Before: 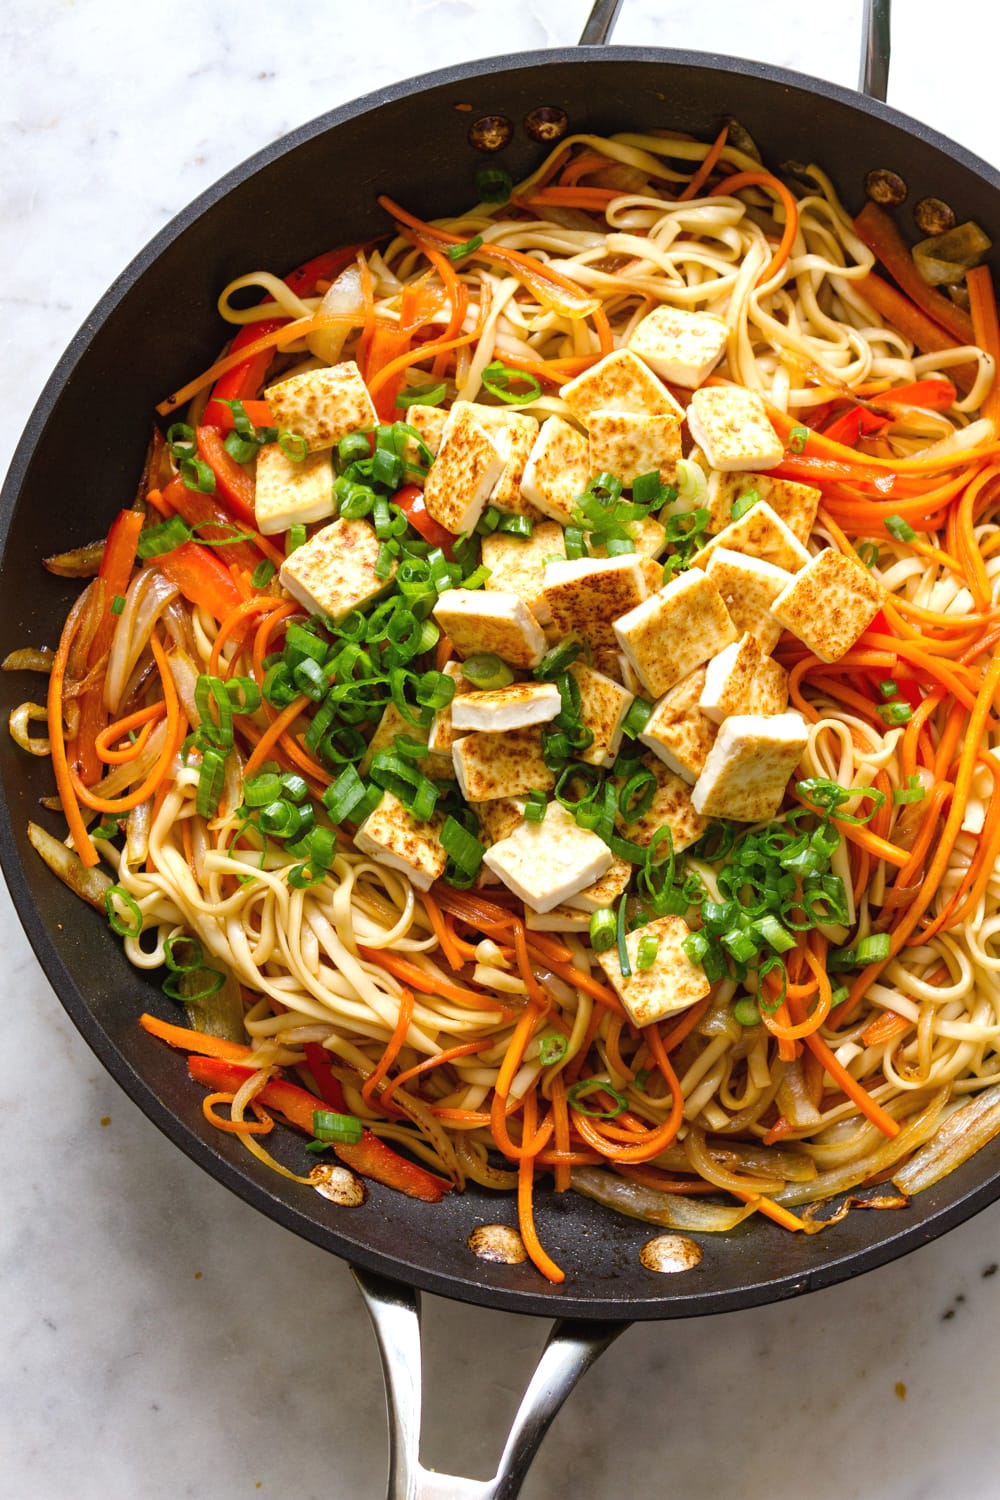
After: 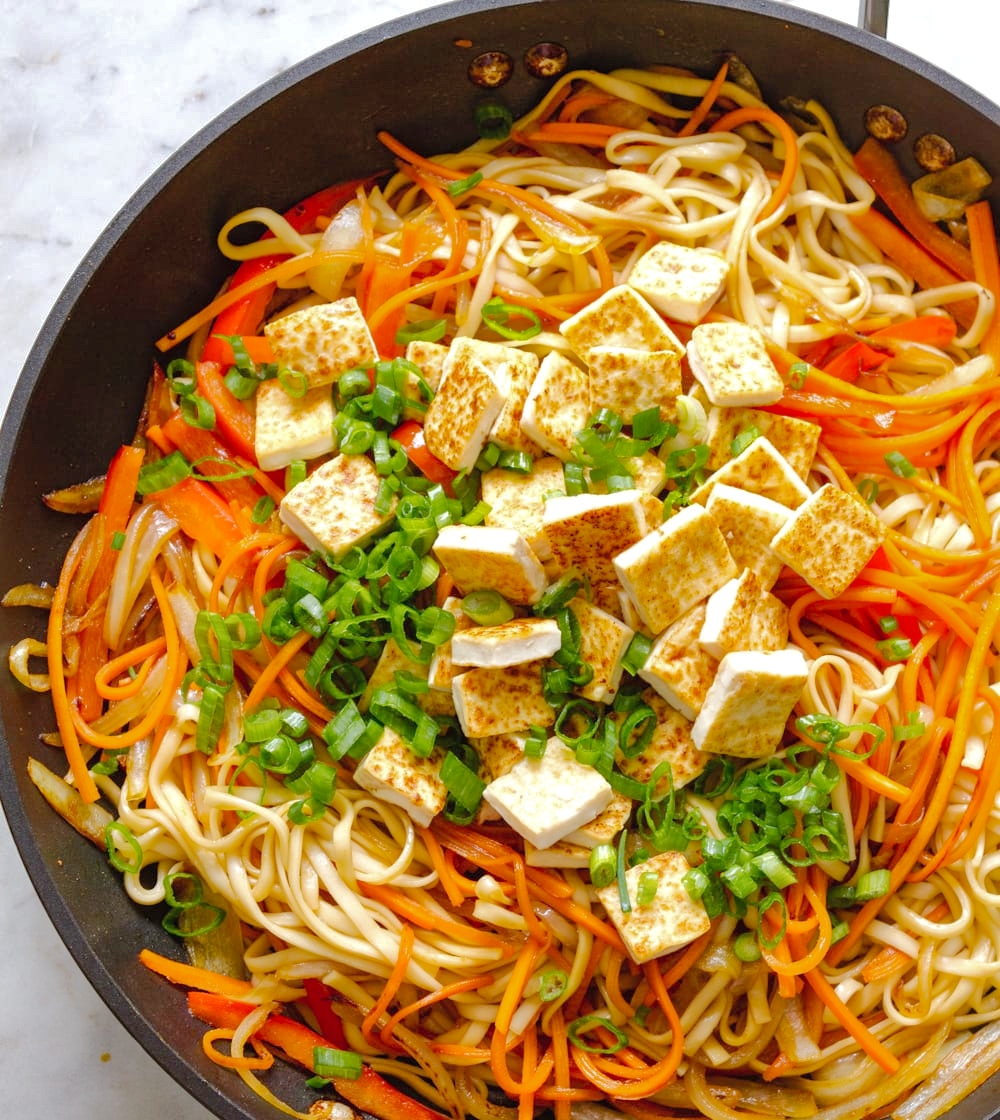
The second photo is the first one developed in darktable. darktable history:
color zones: curves: ch1 [(0, 0.513) (0.143, 0.524) (0.286, 0.511) (0.429, 0.506) (0.571, 0.503) (0.714, 0.503) (0.857, 0.508) (1, 0.513)]
shadows and highlights: shadows 39.26, highlights -59.91
crop: top 4.313%, bottom 21.012%
tone curve: curves: ch0 [(0, 0) (0.003, 0.004) (0.011, 0.015) (0.025, 0.033) (0.044, 0.058) (0.069, 0.091) (0.1, 0.131) (0.136, 0.179) (0.177, 0.233) (0.224, 0.295) (0.277, 0.364) (0.335, 0.434) (0.399, 0.51) (0.468, 0.583) (0.543, 0.654) (0.623, 0.724) (0.709, 0.789) (0.801, 0.852) (0.898, 0.924) (1, 1)], preserve colors none
exposure: black level correction 0.001, exposure 0.015 EV, compensate highlight preservation false
